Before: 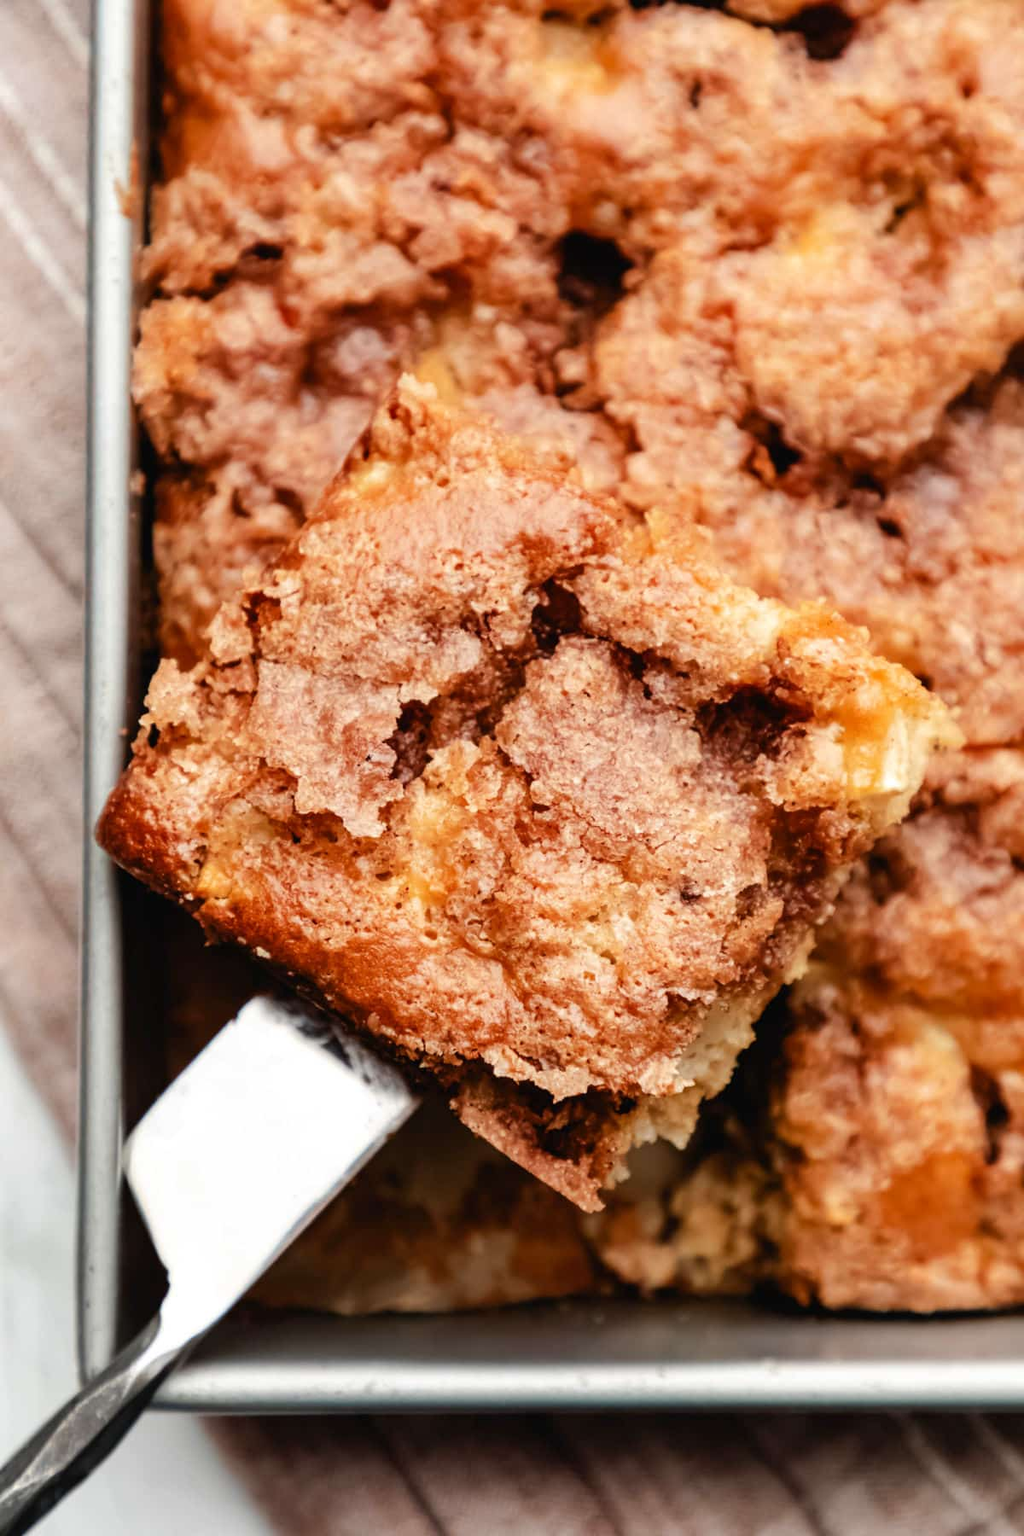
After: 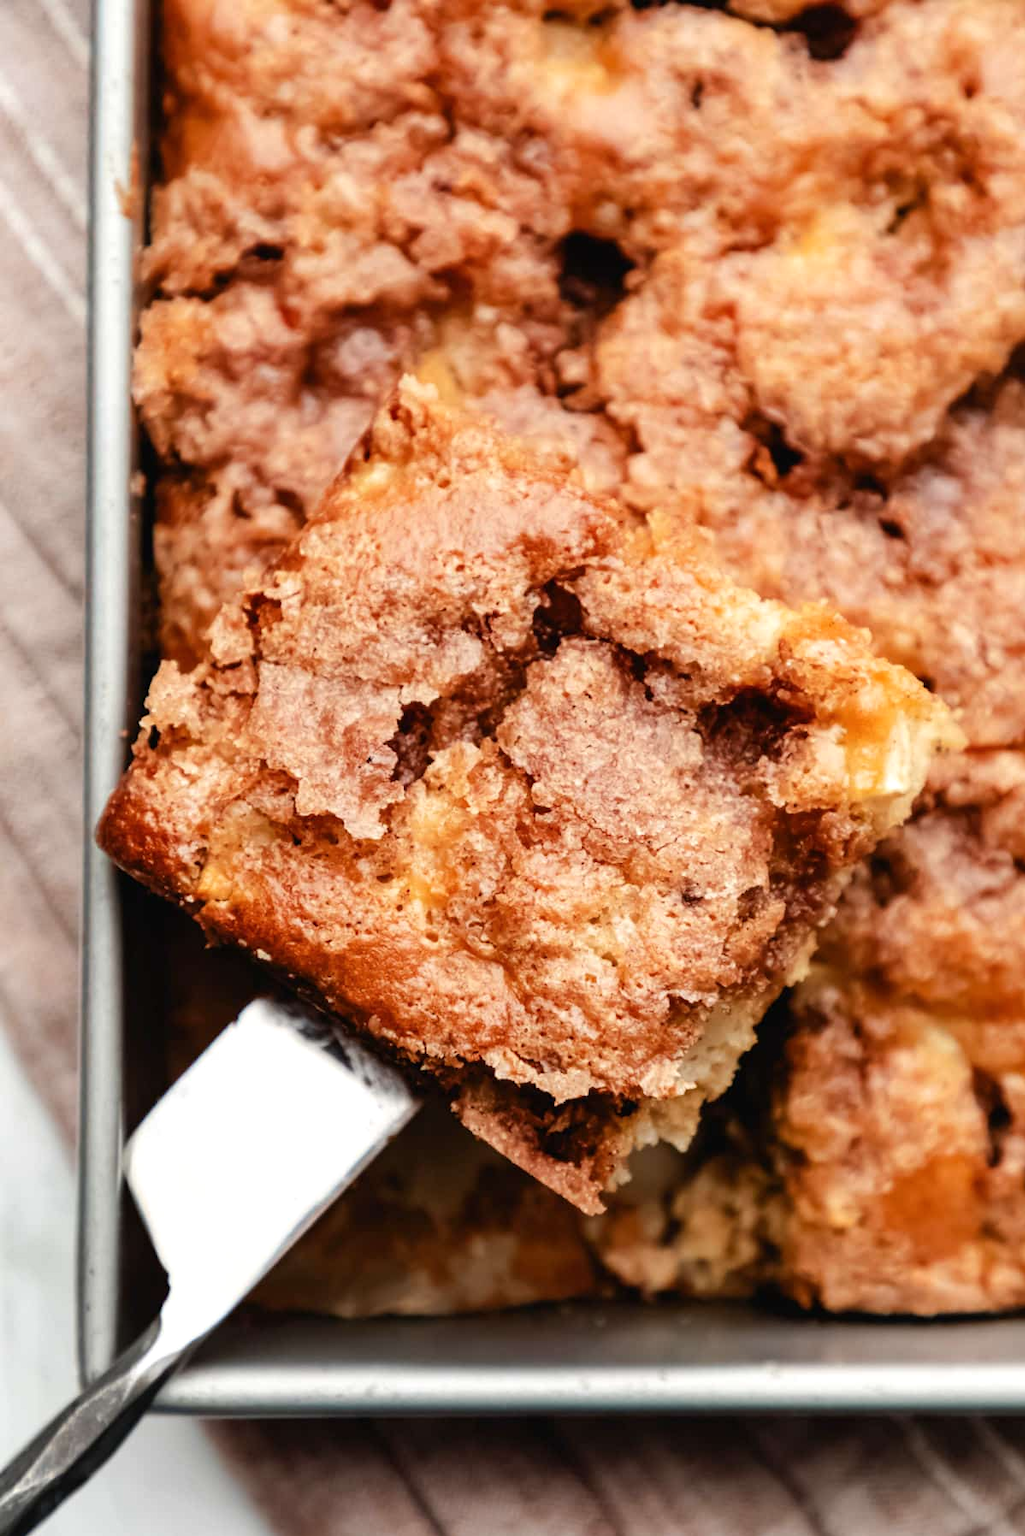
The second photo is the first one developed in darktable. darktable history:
crop: top 0.042%, bottom 0.143%
shadows and highlights: shadows -10.18, white point adjustment 1.69, highlights 8.61
